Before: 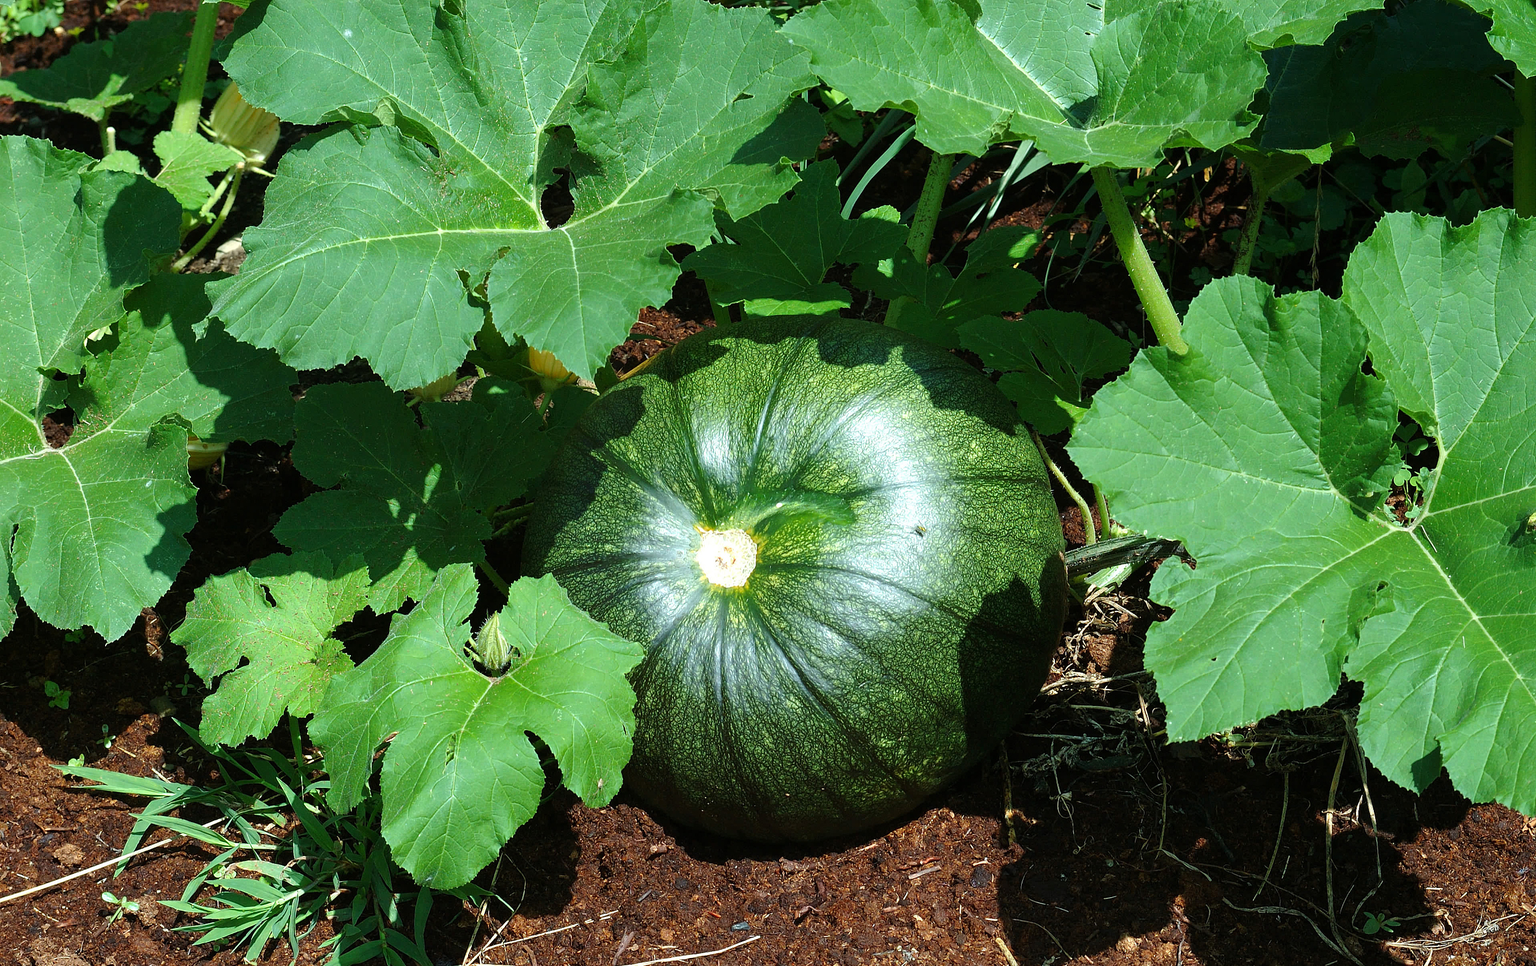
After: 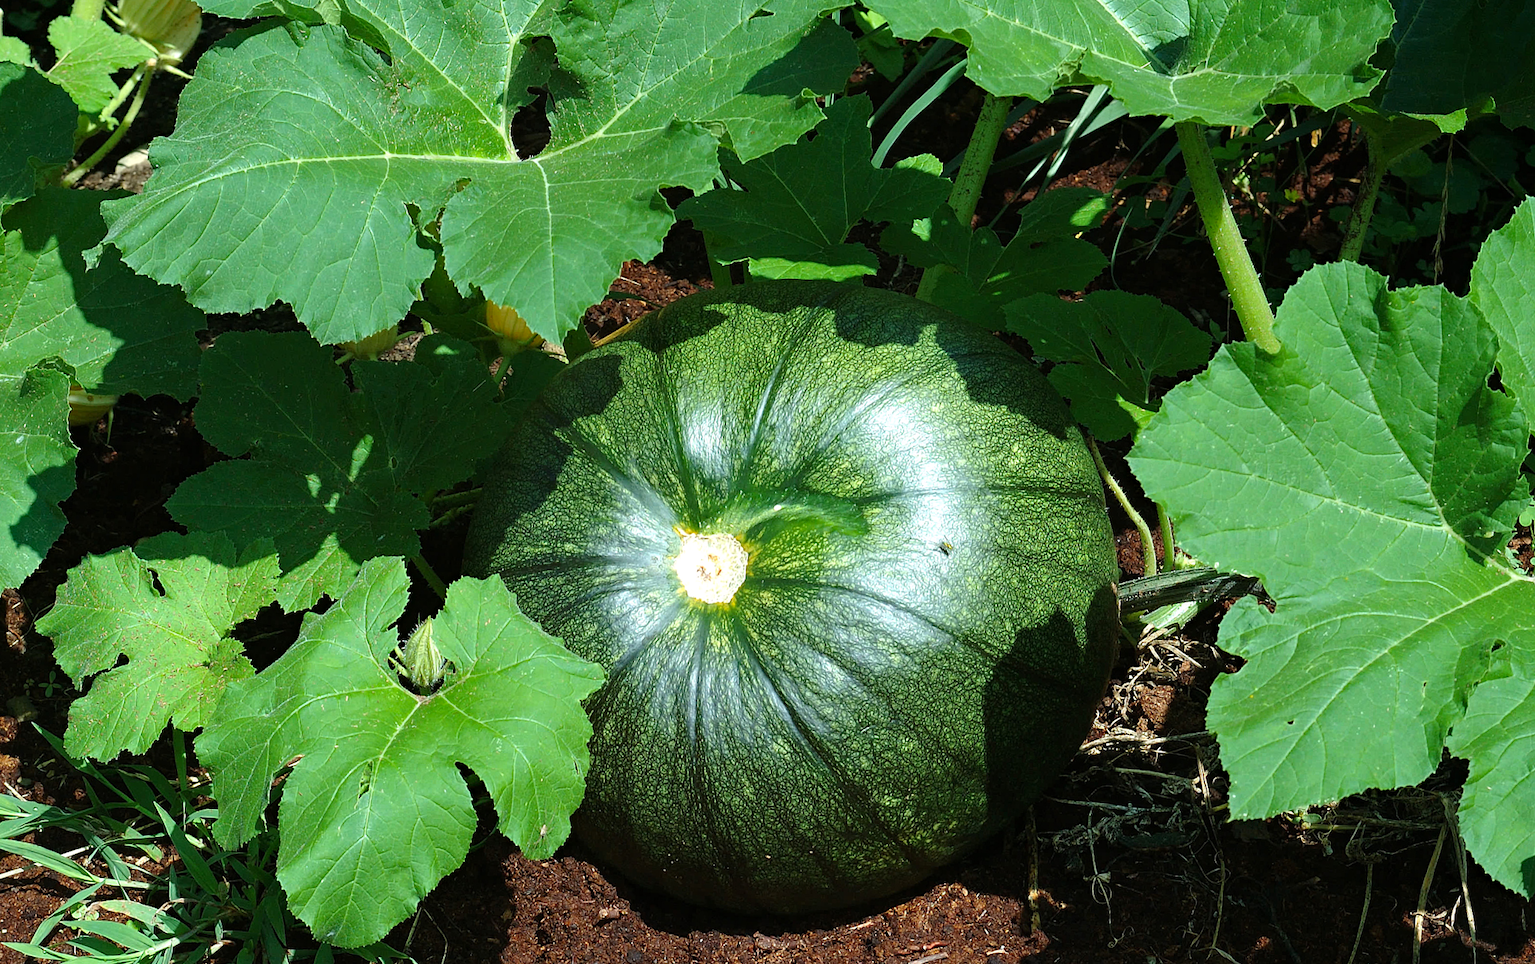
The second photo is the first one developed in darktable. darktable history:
crop and rotate: angle -3.19°, left 5.107%, top 5.224%, right 4.744%, bottom 4.745%
haze removal: compatibility mode true, adaptive false
